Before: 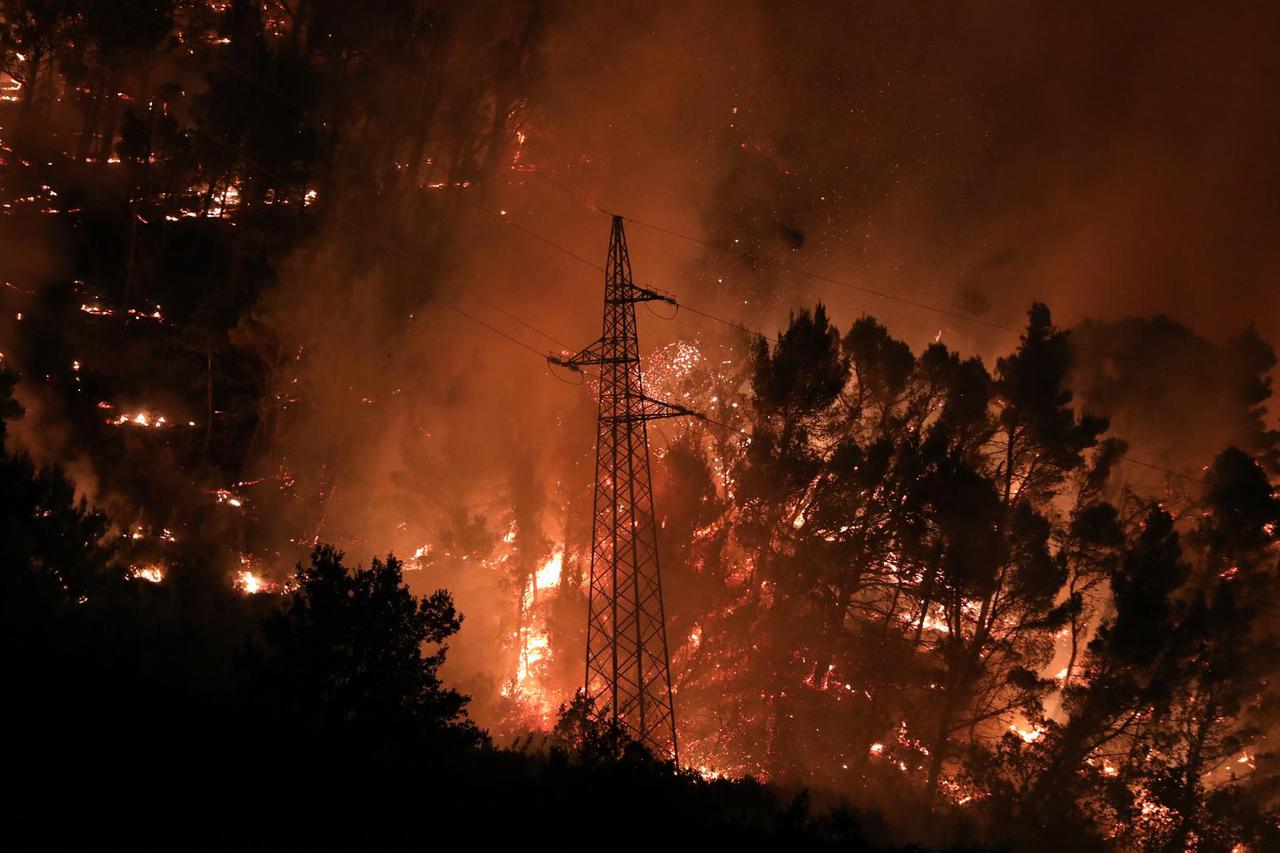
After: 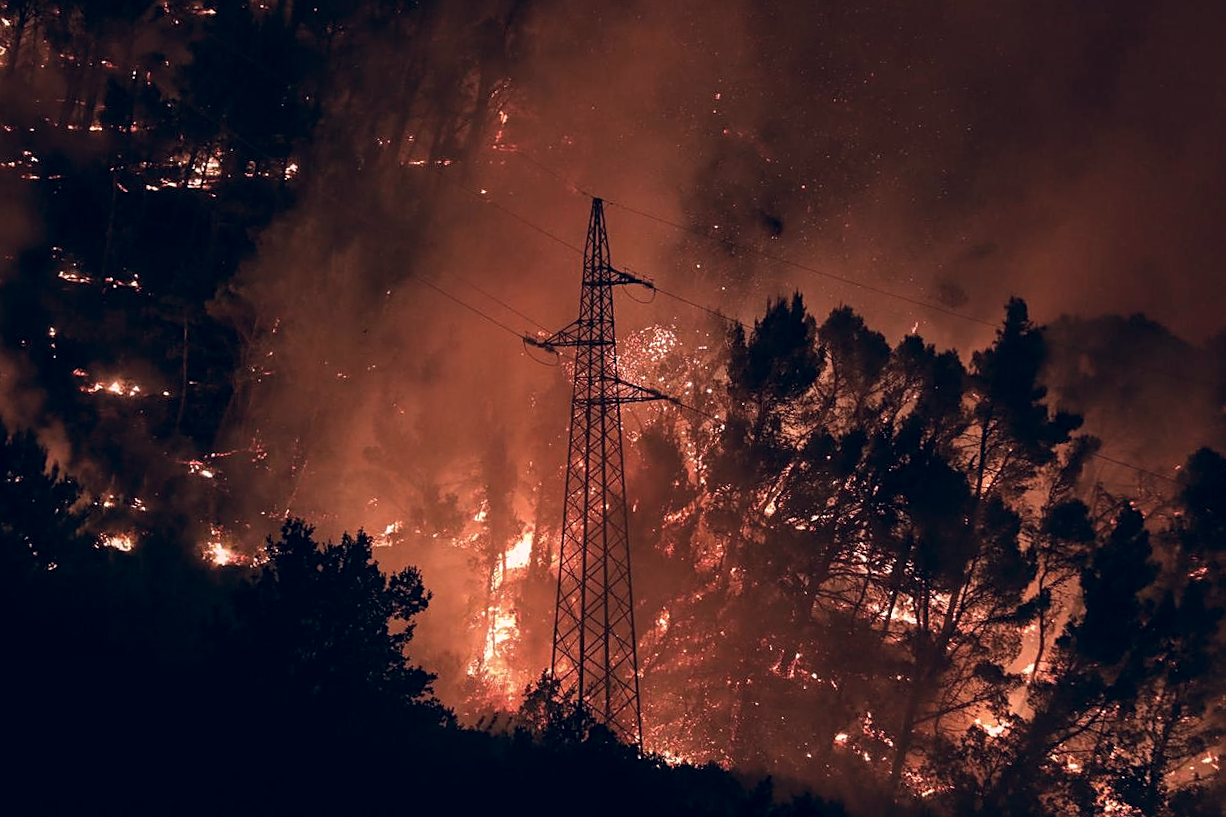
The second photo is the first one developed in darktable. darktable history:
crop and rotate: angle -1.67°
local contrast: detail 114%
color correction: highlights a* 14.22, highlights b* 5.77, shadows a* -5.31, shadows b* -15.82, saturation 0.828
sharpen: on, module defaults
